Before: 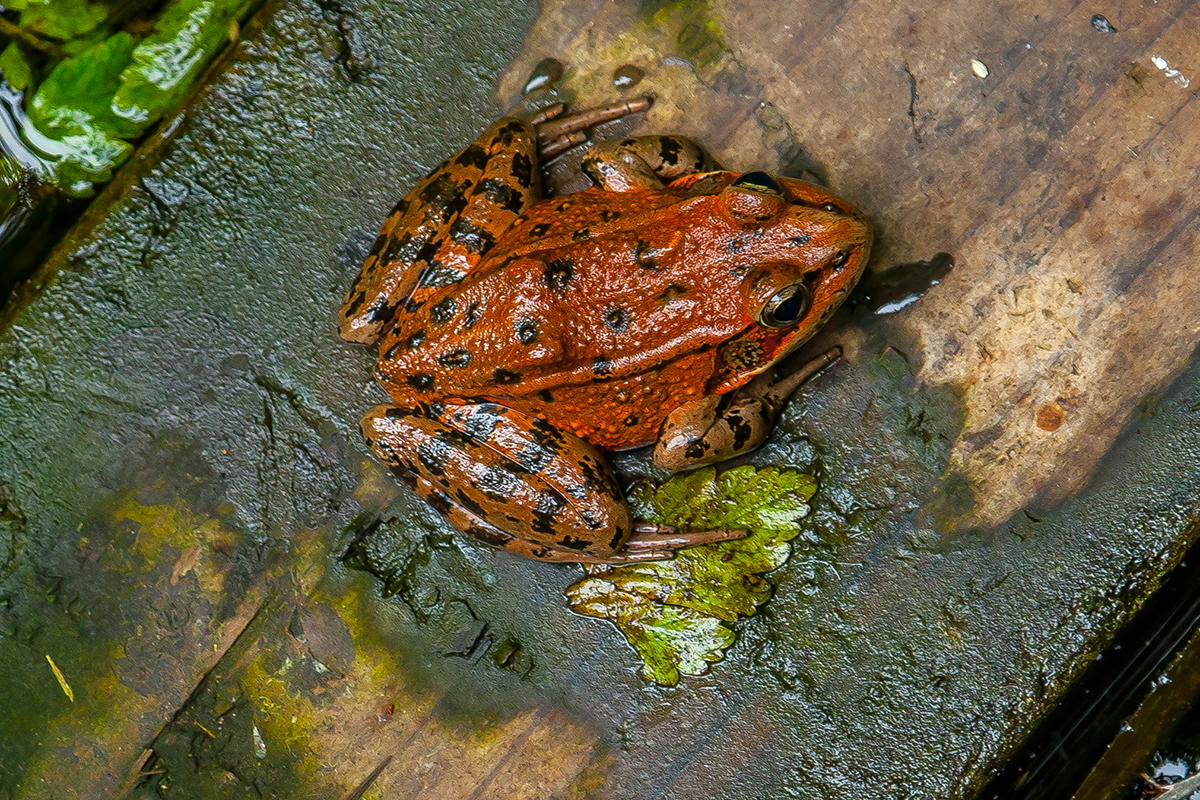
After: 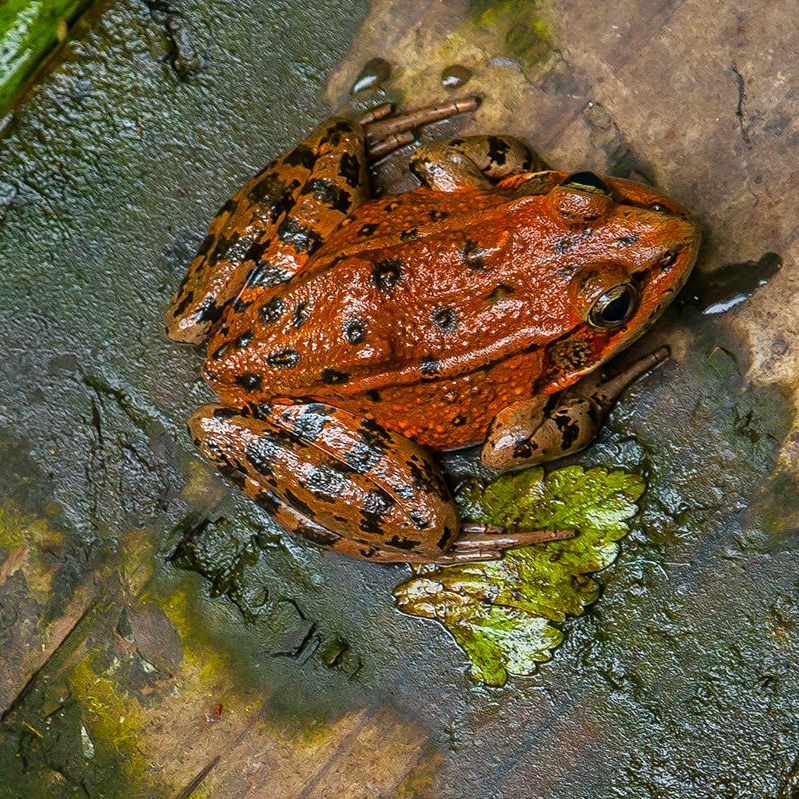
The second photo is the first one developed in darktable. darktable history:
crop and rotate: left 14.41%, right 18.946%
